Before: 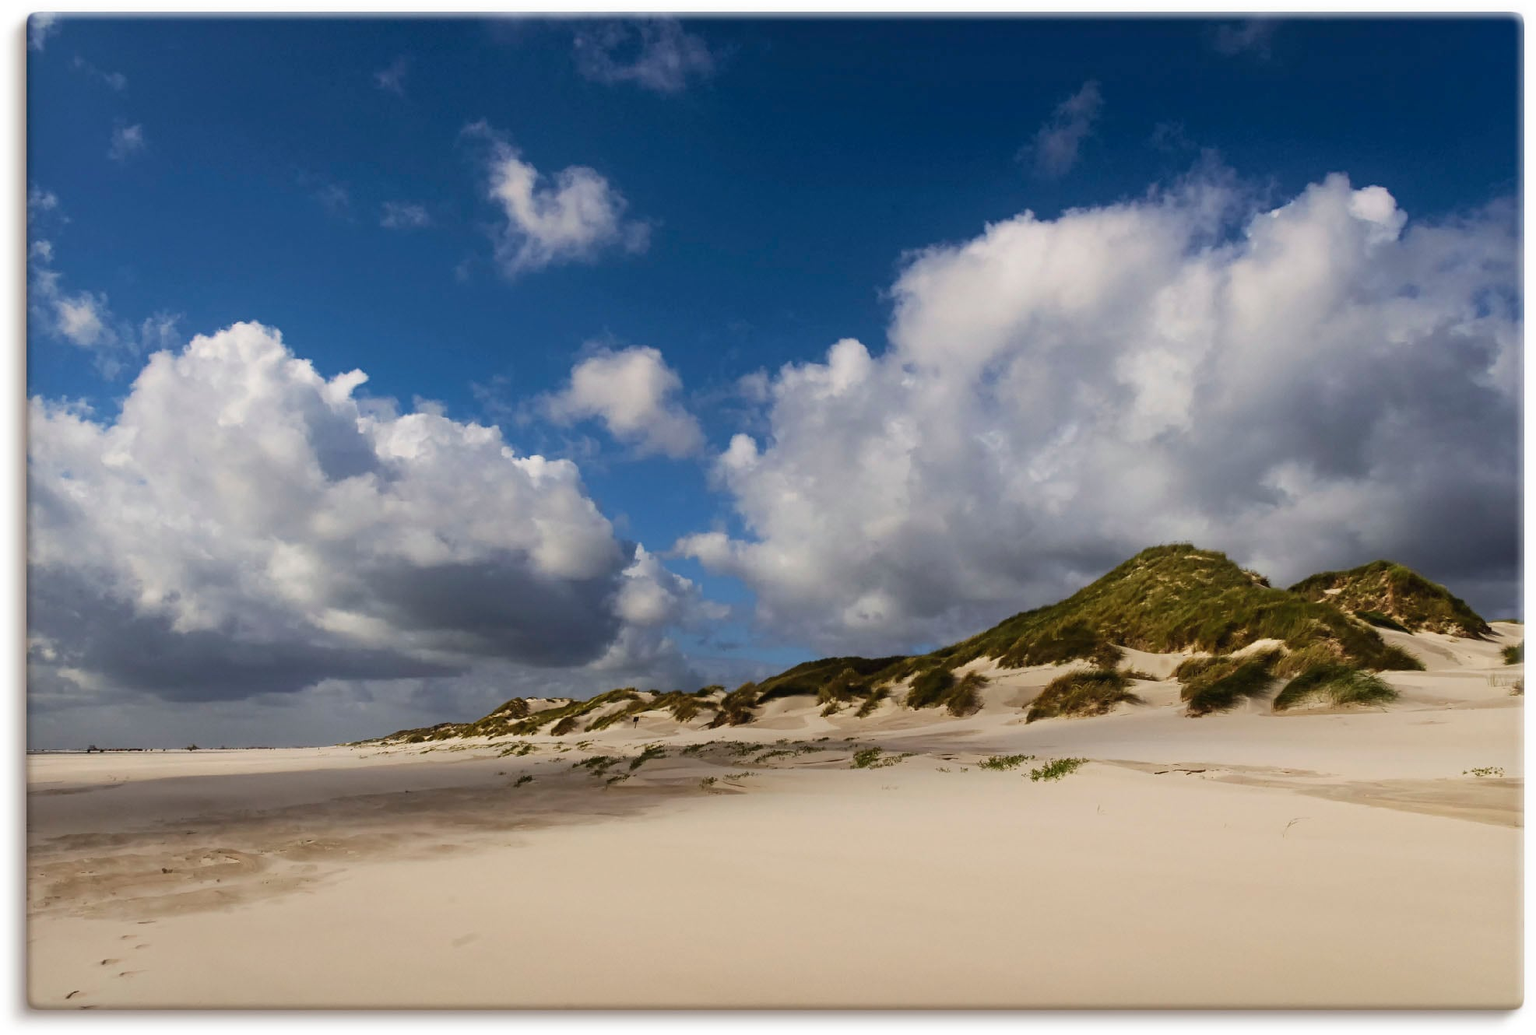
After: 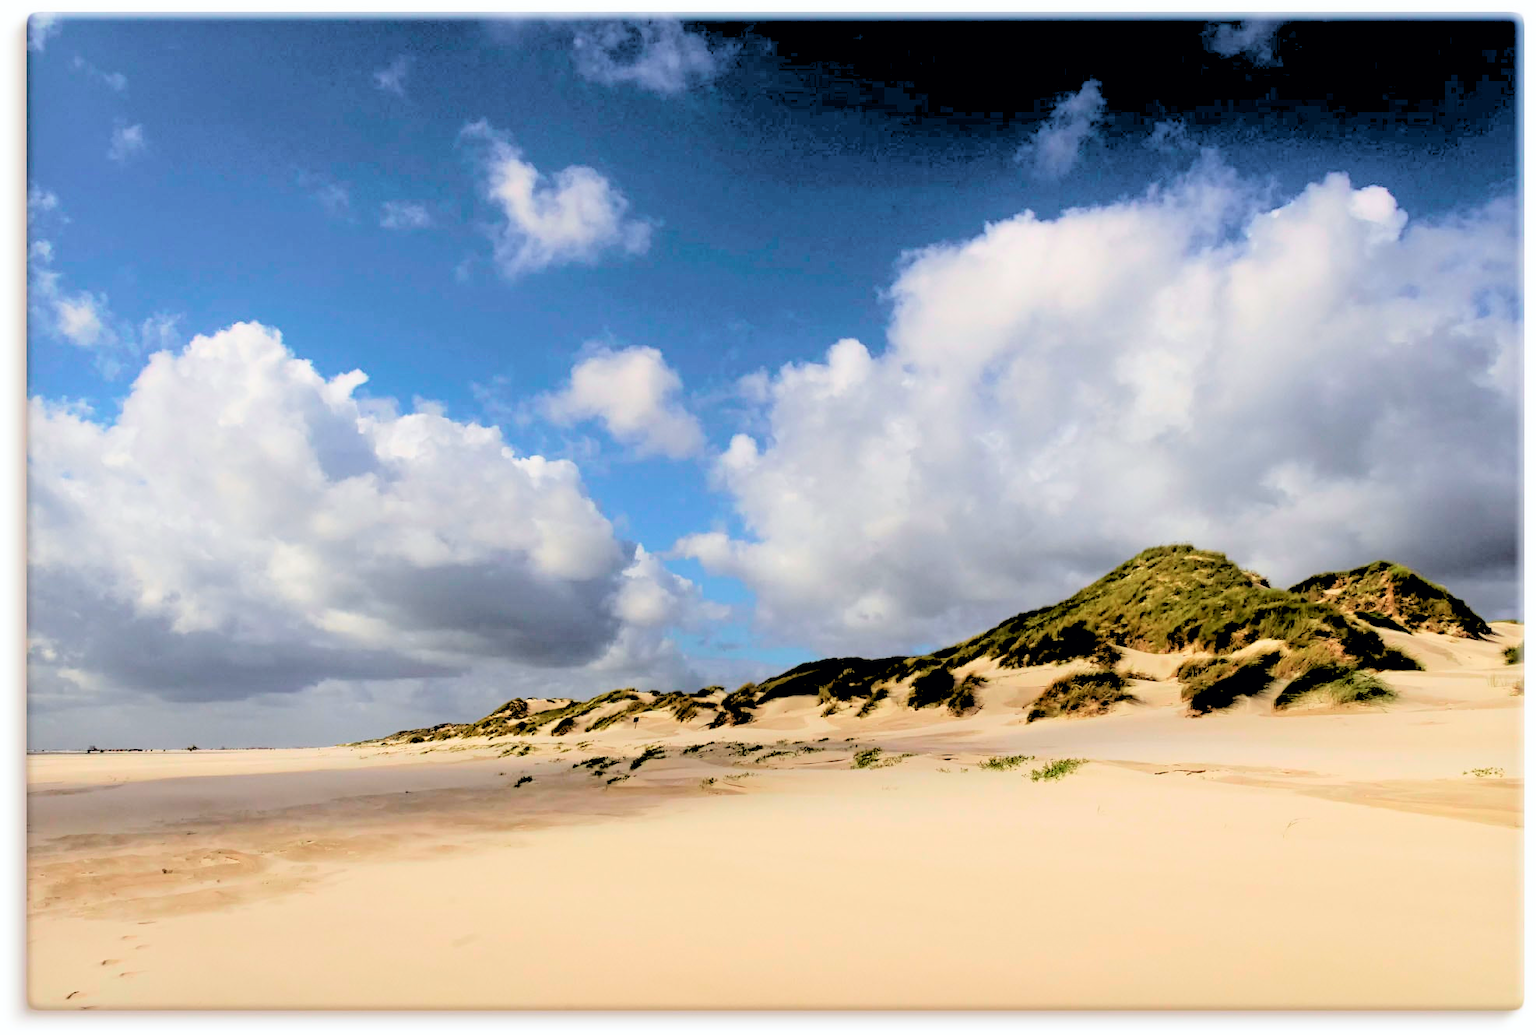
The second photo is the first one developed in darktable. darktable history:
tone curve: curves: ch0 [(0, 0) (0.051, 0.047) (0.102, 0.099) (0.228, 0.275) (0.432, 0.535) (0.695, 0.778) (0.908, 0.946) (1, 1)]; ch1 [(0, 0) (0.339, 0.298) (0.402, 0.363) (0.453, 0.421) (0.483, 0.469) (0.494, 0.493) (0.504, 0.501) (0.527, 0.538) (0.563, 0.595) (0.597, 0.632) (1, 1)]; ch2 [(0, 0) (0.48, 0.48) (0.504, 0.5) (0.539, 0.554) (0.59, 0.63) (0.642, 0.684) (0.824, 0.815) (1, 1)], color space Lab, independent channels, preserve colors none
rgb levels: levels [[0.027, 0.429, 0.996], [0, 0.5, 1], [0, 0.5, 1]]
tone equalizer: on, module defaults
